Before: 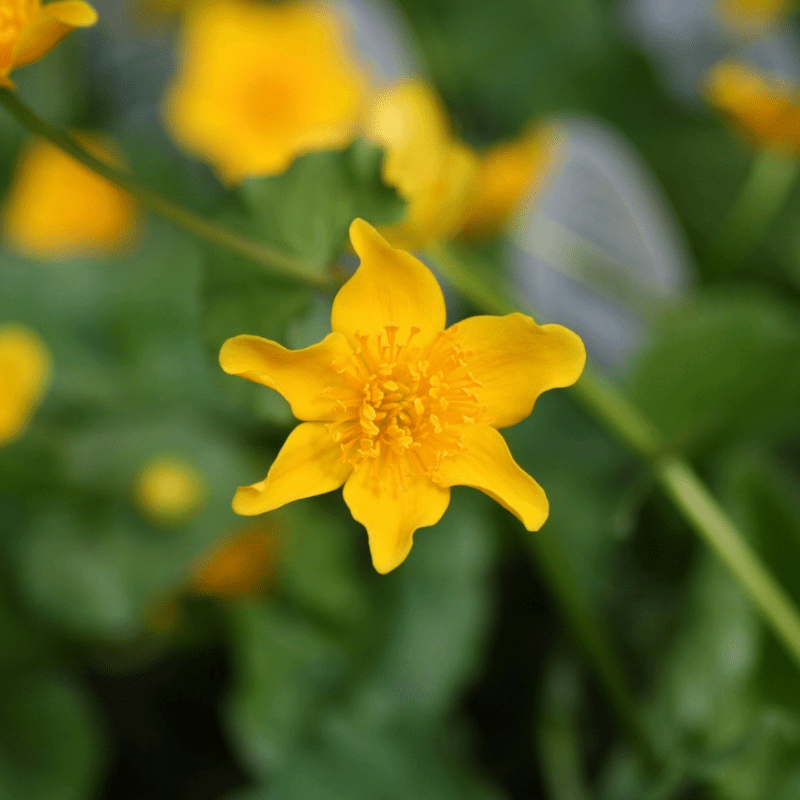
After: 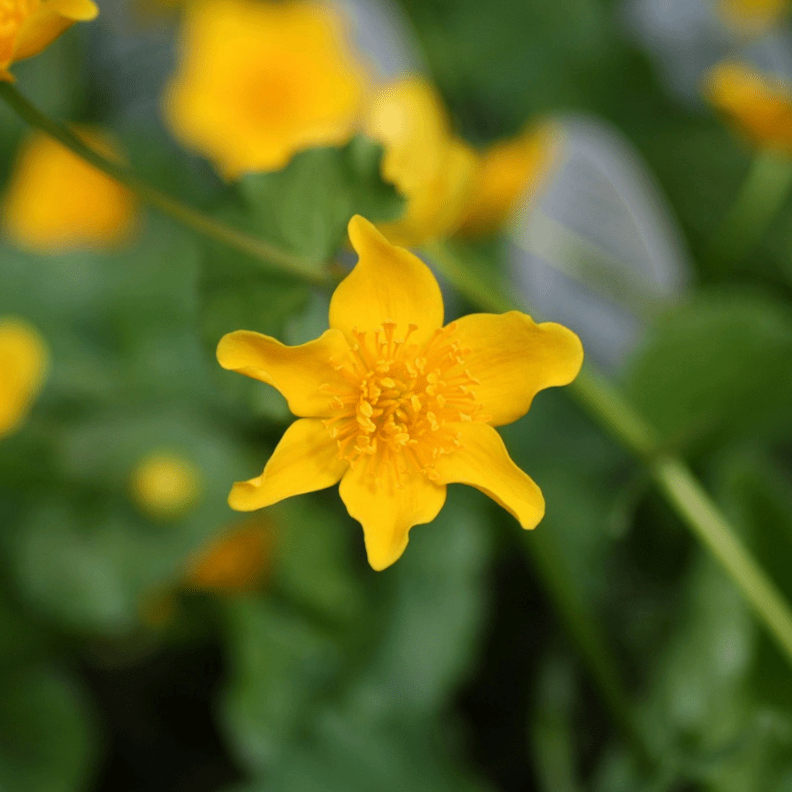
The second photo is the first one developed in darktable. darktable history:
crop and rotate: angle -0.551°
color correction: highlights a* -0.259, highlights b* -0.121
